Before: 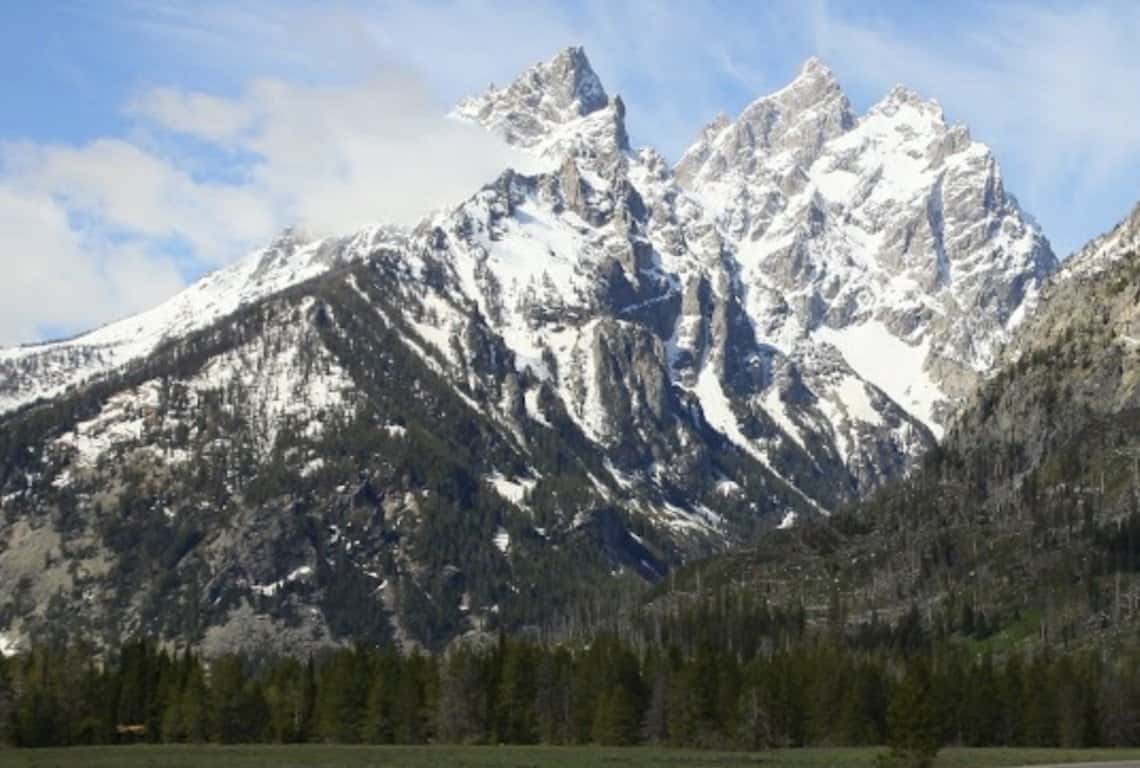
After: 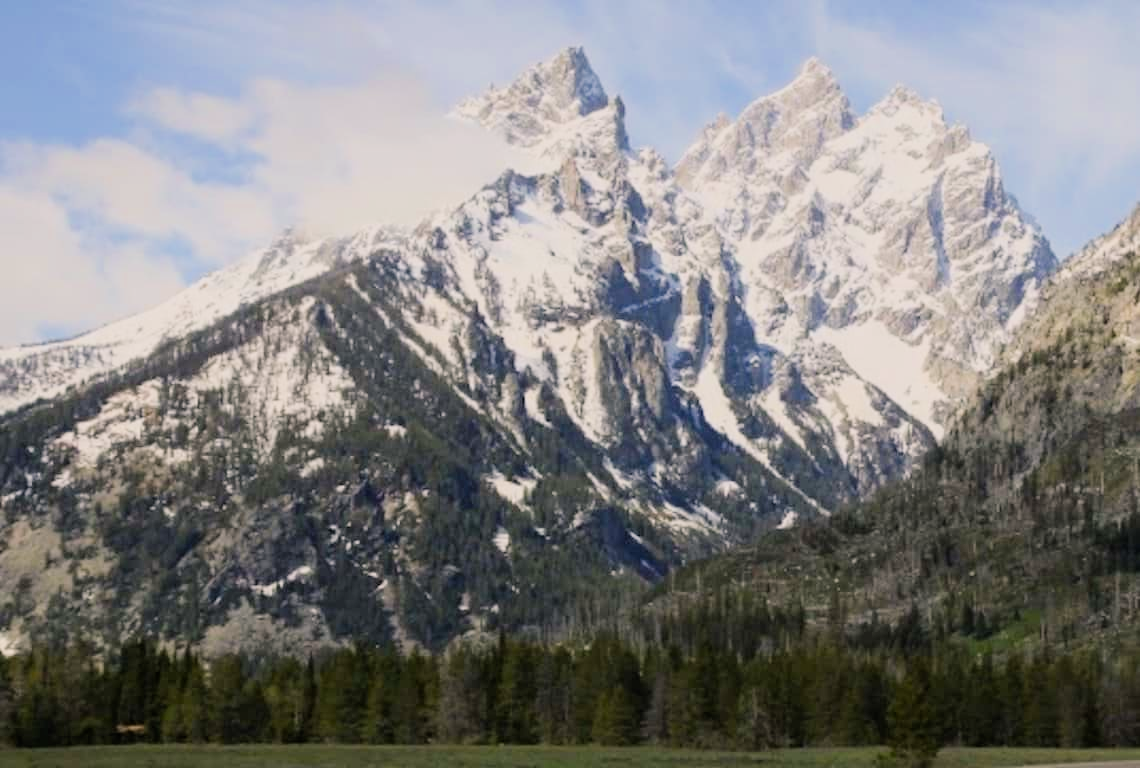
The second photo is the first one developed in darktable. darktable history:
exposure: exposure 0.488 EV, compensate exposure bias true, compensate highlight preservation false
color balance rgb: shadows lift › hue 85.91°, highlights gain › chroma 2.035%, highlights gain › hue 46.66°, perceptual saturation grading › global saturation 10.285%, global vibrance 20%
filmic rgb: black relative exposure -7.65 EV, white relative exposure 4.56 EV, hardness 3.61, iterations of high-quality reconstruction 0
